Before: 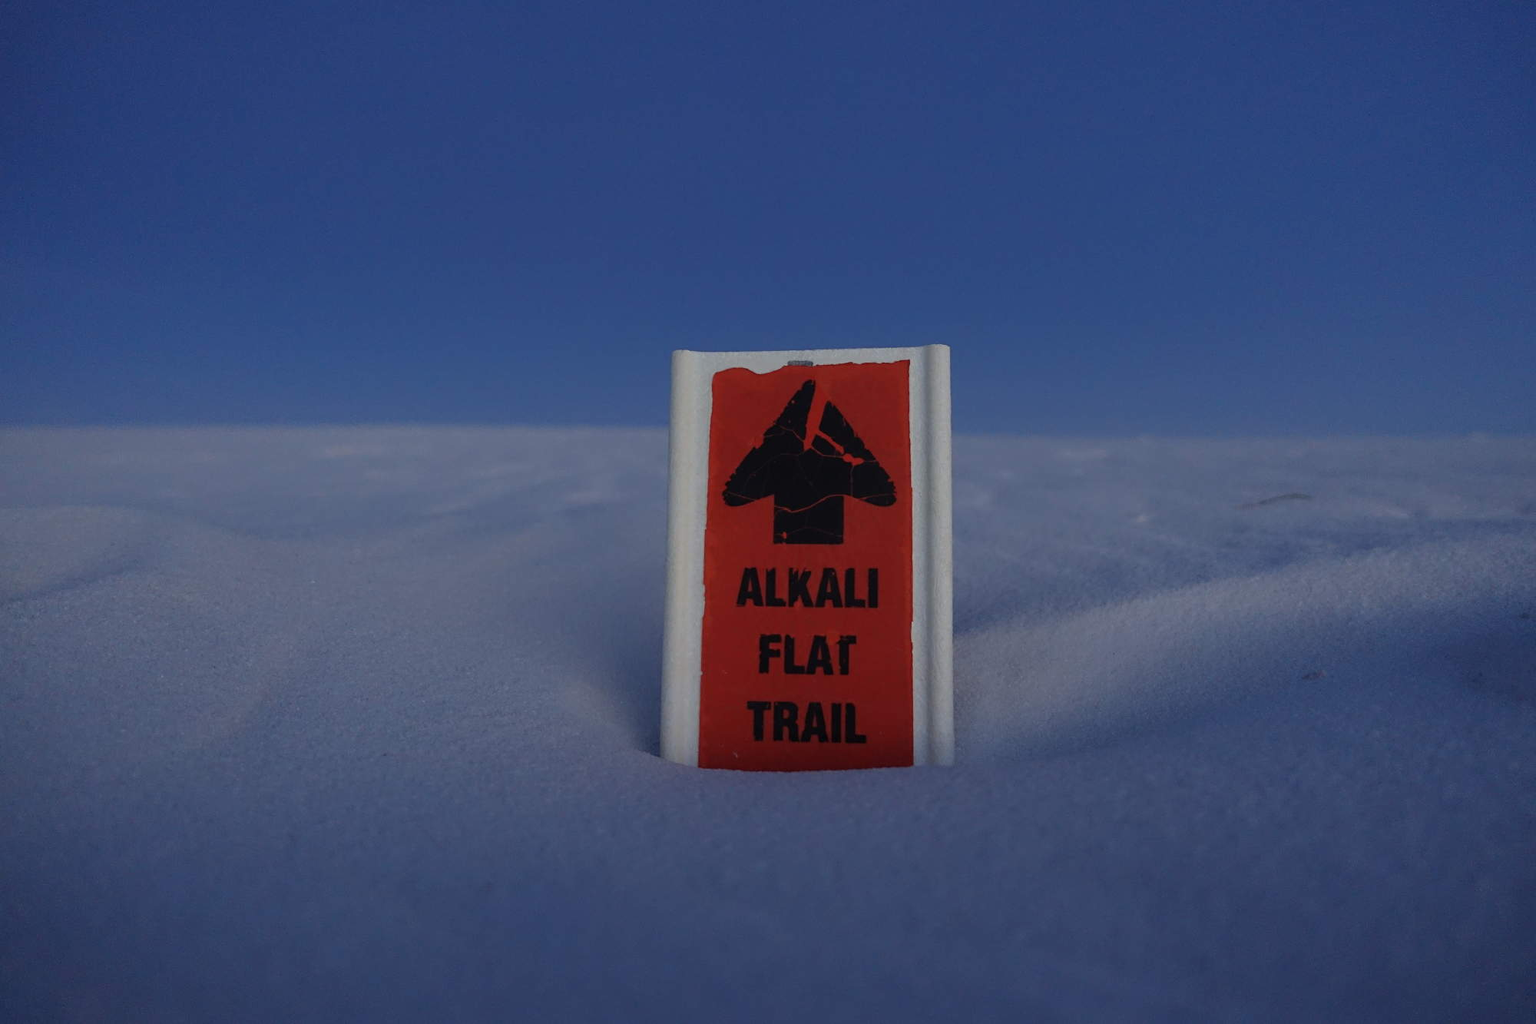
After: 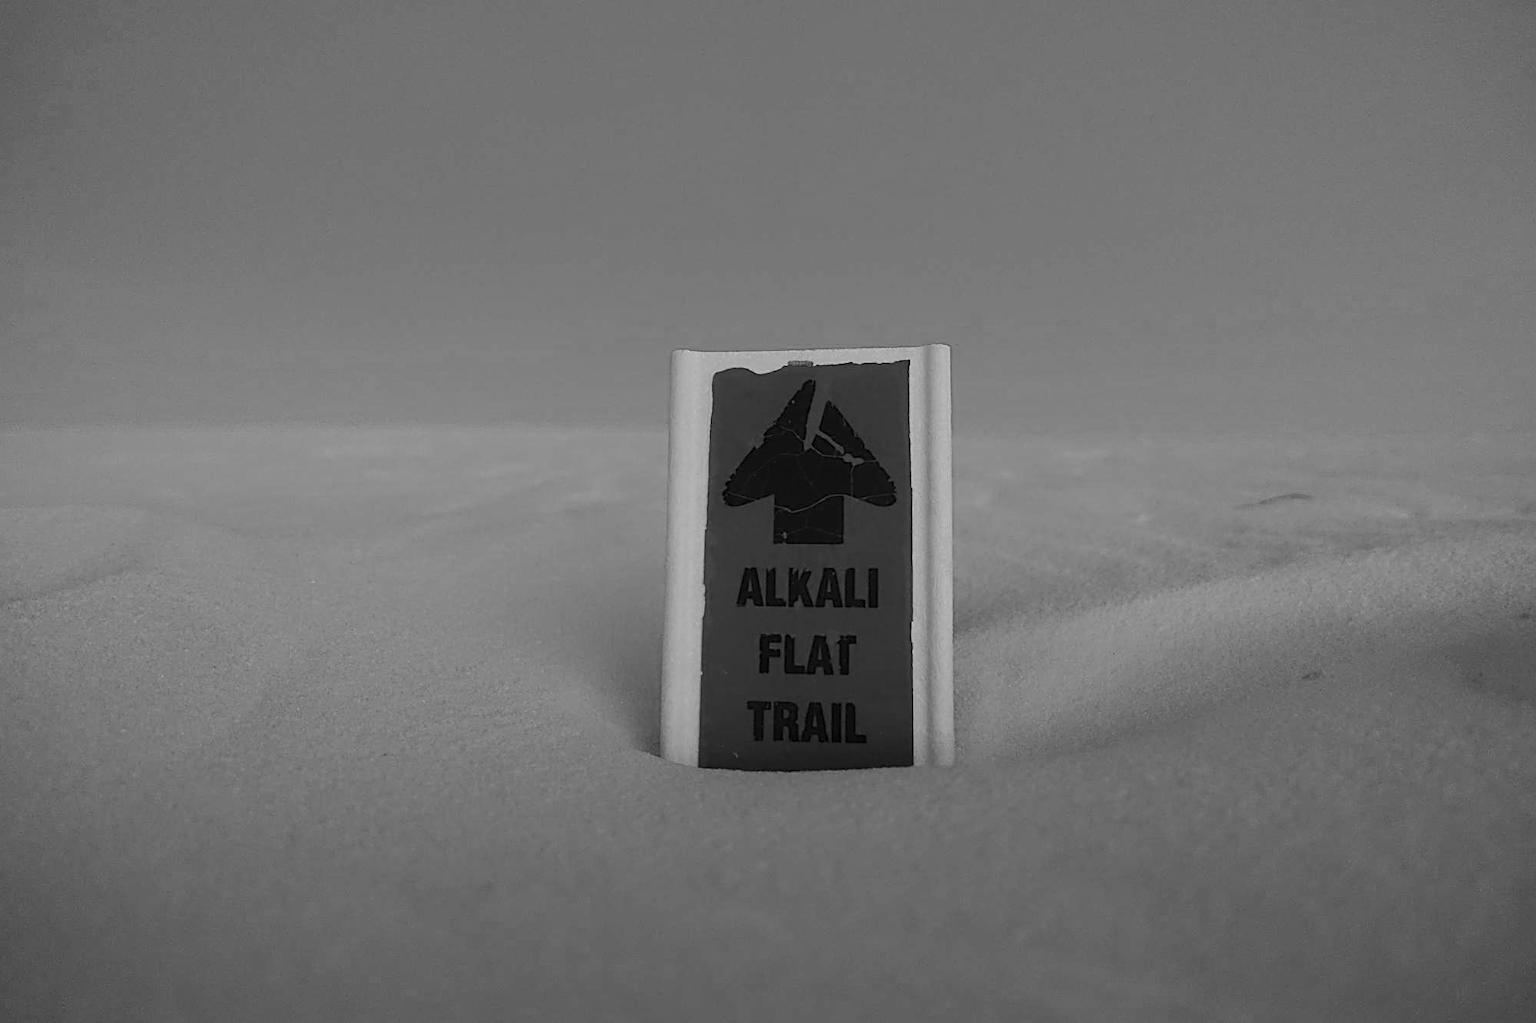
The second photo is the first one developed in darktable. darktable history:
color balance rgb: shadows lift › luminance -19.628%, power › hue 173.41°, linear chroma grading › shadows -6.849%, linear chroma grading › highlights -5.943%, linear chroma grading › global chroma -10.432%, linear chroma grading › mid-tones -8.115%, perceptual saturation grading › global saturation 1.974%, perceptual saturation grading › highlights -2.182%, perceptual saturation grading › mid-tones 3.349%, perceptual saturation grading › shadows 7.78%, perceptual brilliance grading › mid-tones 10.043%, perceptual brilliance grading › shadows 15.65%
tone equalizer: edges refinement/feathering 500, mask exposure compensation -1.57 EV, preserve details no
color calibration: output gray [0.18, 0.41, 0.41, 0], illuminant custom, x 0.434, y 0.394, temperature 3127.76 K
sharpen: on, module defaults
